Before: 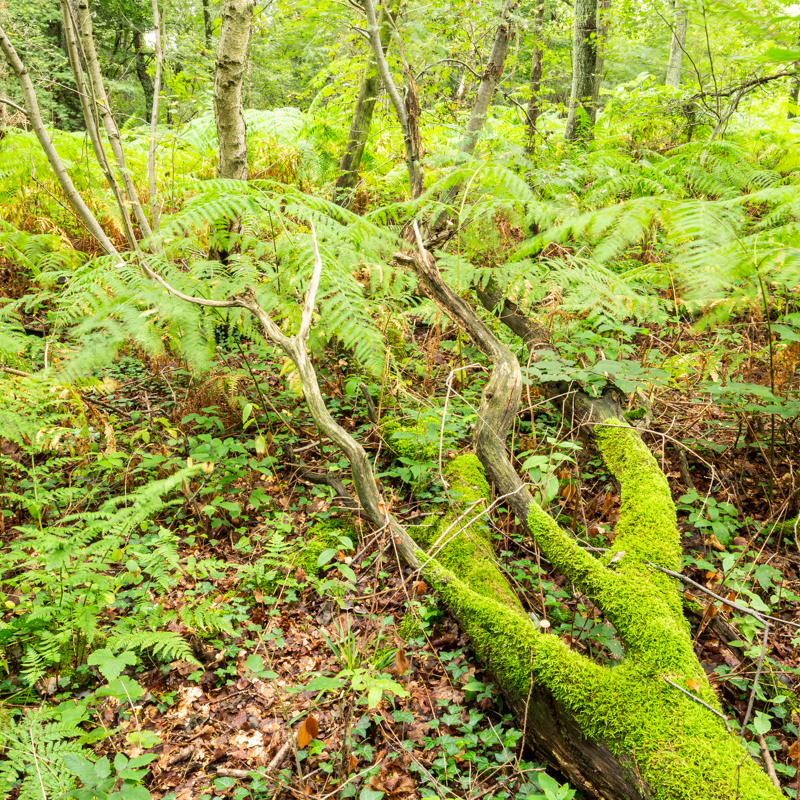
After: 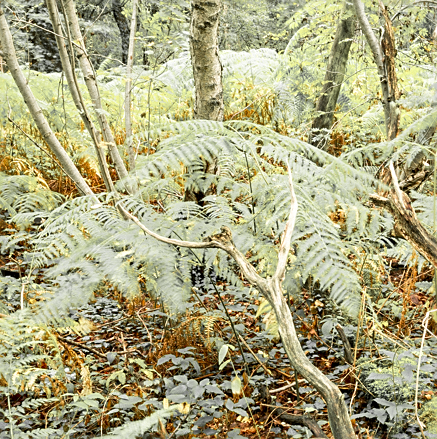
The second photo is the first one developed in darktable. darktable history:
sharpen: on, module defaults
crop and rotate: left 3.047%, top 7.509%, right 42.236%, bottom 37.598%
color zones: curves: ch1 [(0, 0.679) (0.143, 0.647) (0.286, 0.261) (0.378, -0.011) (0.571, 0.396) (0.714, 0.399) (0.857, 0.406) (1, 0.679)]
